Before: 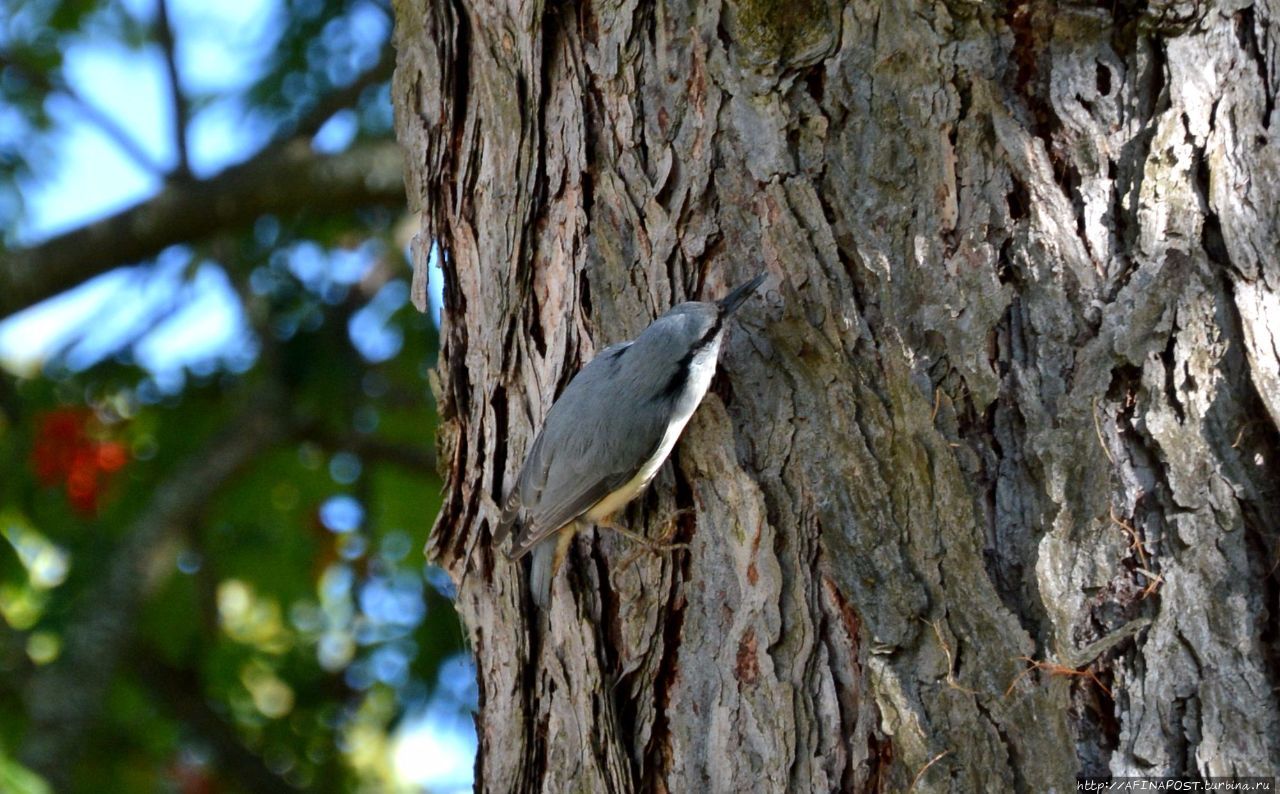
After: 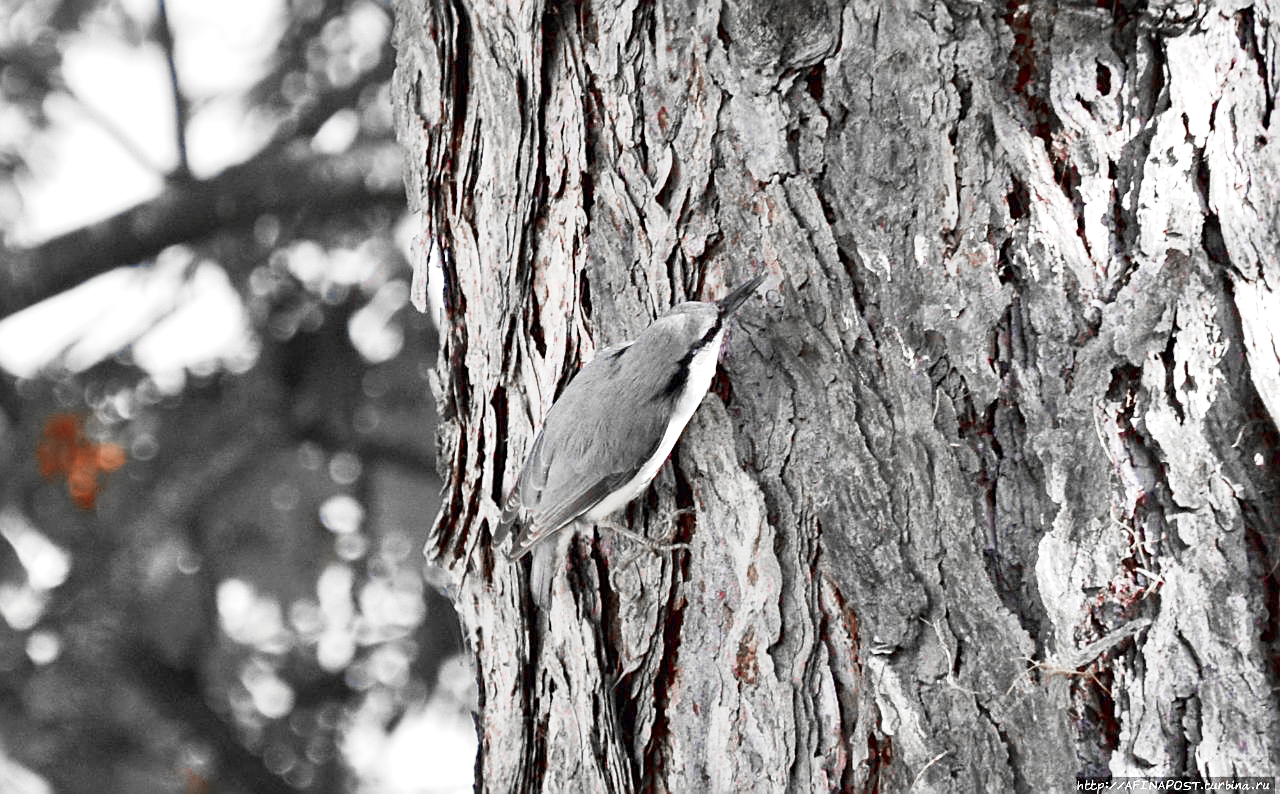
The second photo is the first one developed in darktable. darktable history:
color balance rgb: perceptual saturation grading › global saturation 25%, global vibrance 20%
sharpen: on, module defaults
color zones: curves: ch0 [(0, 0.278) (0.143, 0.5) (0.286, 0.5) (0.429, 0.5) (0.571, 0.5) (0.714, 0.5) (0.857, 0.5) (1, 0.5)]; ch1 [(0, 1) (0.143, 0.165) (0.286, 0) (0.429, 0) (0.571, 0) (0.714, 0) (0.857, 0.5) (1, 0.5)]; ch2 [(0, 0.508) (0.143, 0.5) (0.286, 0.5) (0.429, 0.5) (0.571, 0.5) (0.714, 0.5) (0.857, 0.5) (1, 0.5)]
base curve: curves: ch0 [(0, 0) (0.088, 0.125) (0.176, 0.251) (0.354, 0.501) (0.613, 0.749) (1, 0.877)], preserve colors none
exposure: black level correction 0, exposure 1.1 EV, compensate exposure bias true, compensate highlight preservation false
